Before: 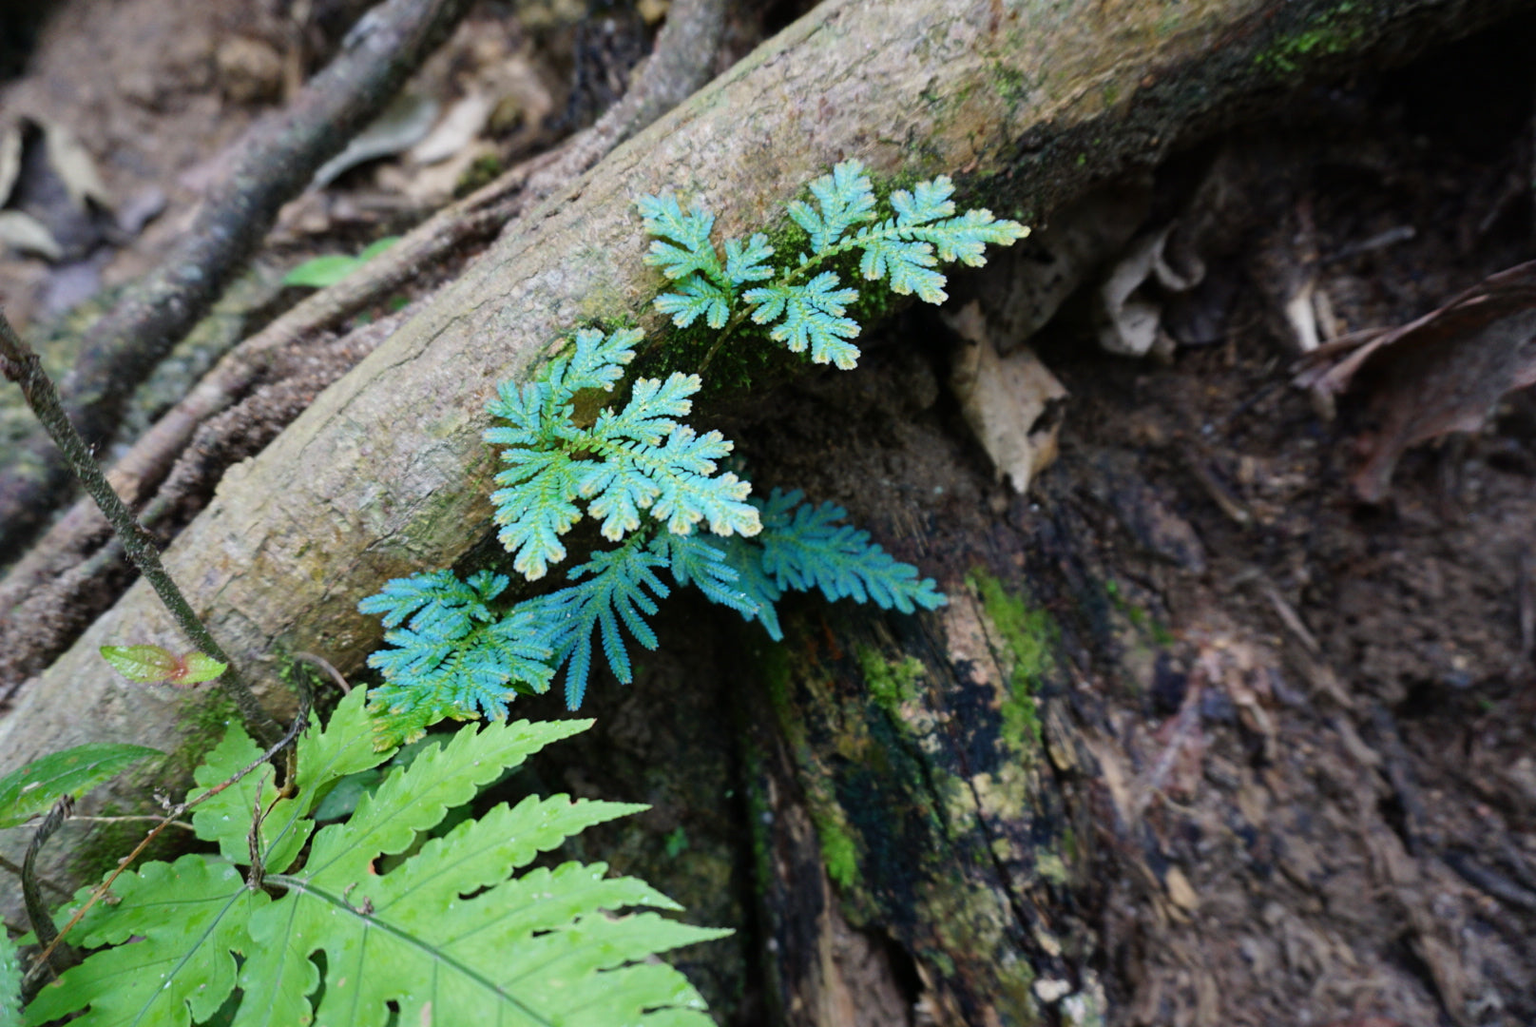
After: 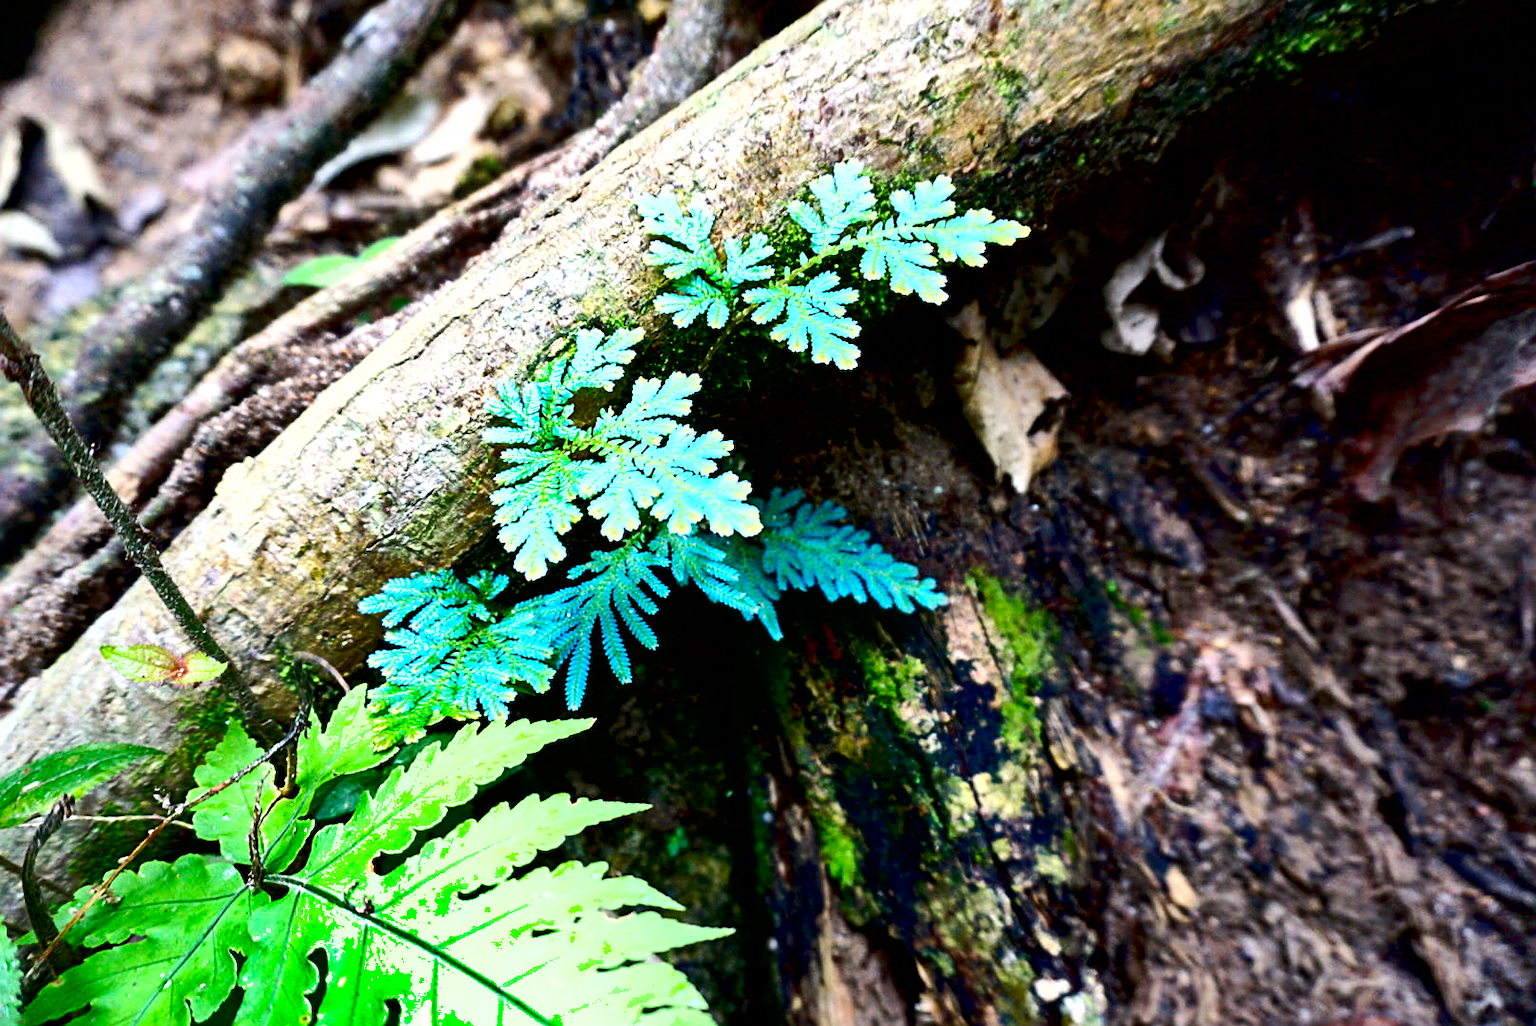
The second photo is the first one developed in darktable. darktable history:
contrast brightness saturation: contrast 0.195, brightness -0.109, saturation 0.208
shadows and highlights: shadows 21.05, highlights -81.3, soften with gaussian
exposure: black level correction 0.011, exposure 1.075 EV, compensate exposure bias true, compensate highlight preservation false
sharpen: on, module defaults
